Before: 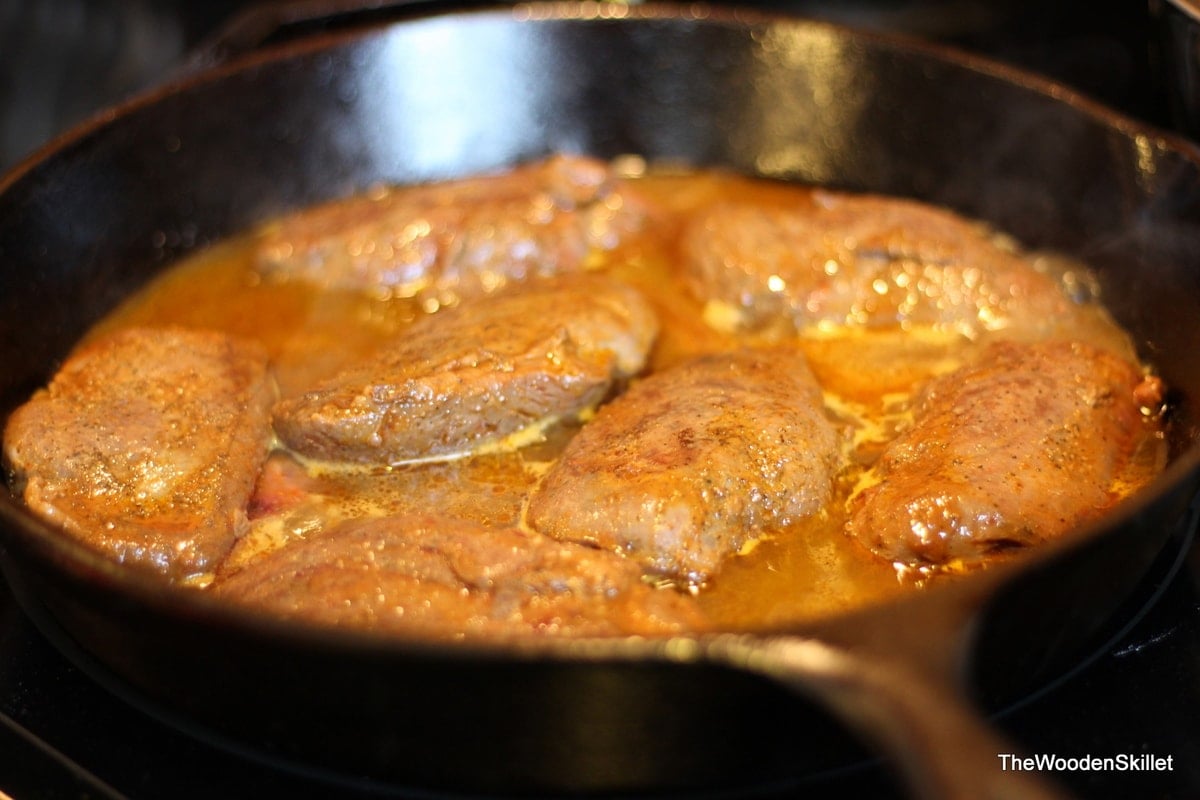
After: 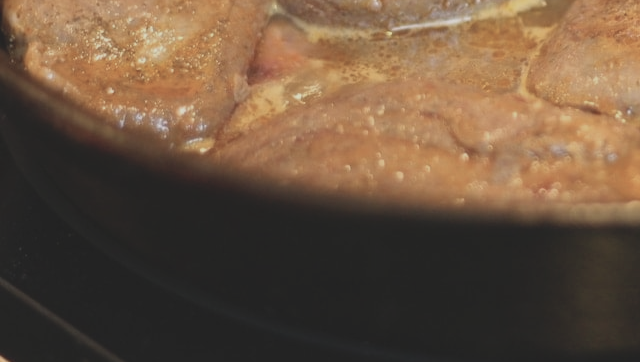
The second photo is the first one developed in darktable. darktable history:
crop and rotate: top 54.422%, right 46.624%, bottom 0.224%
contrast brightness saturation: contrast -0.265, saturation -0.446
